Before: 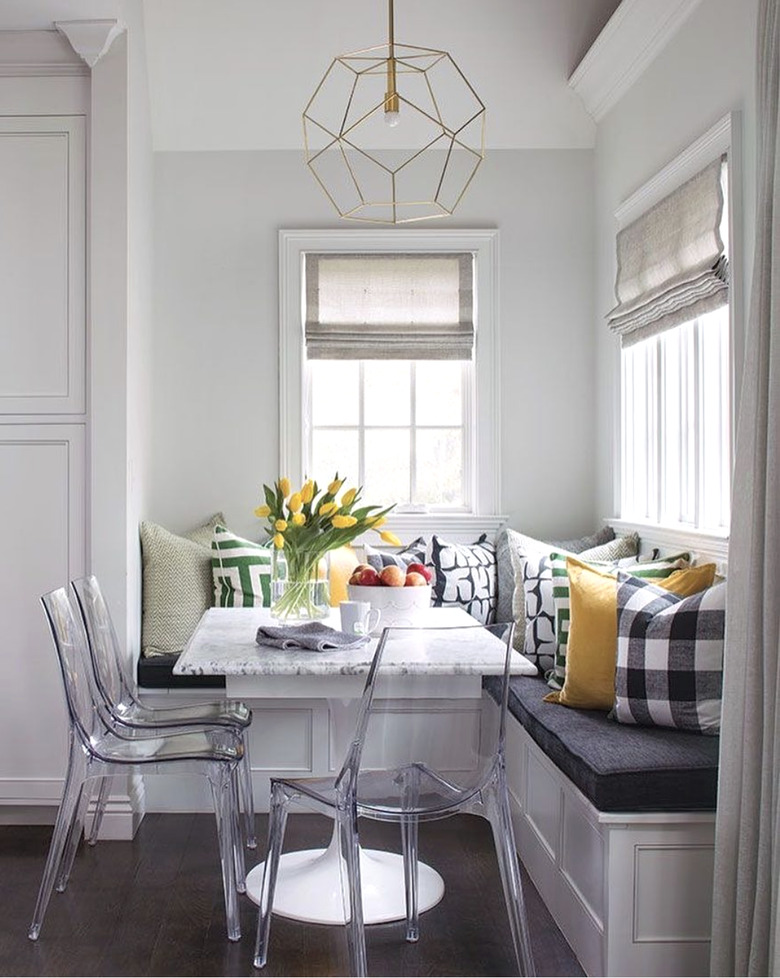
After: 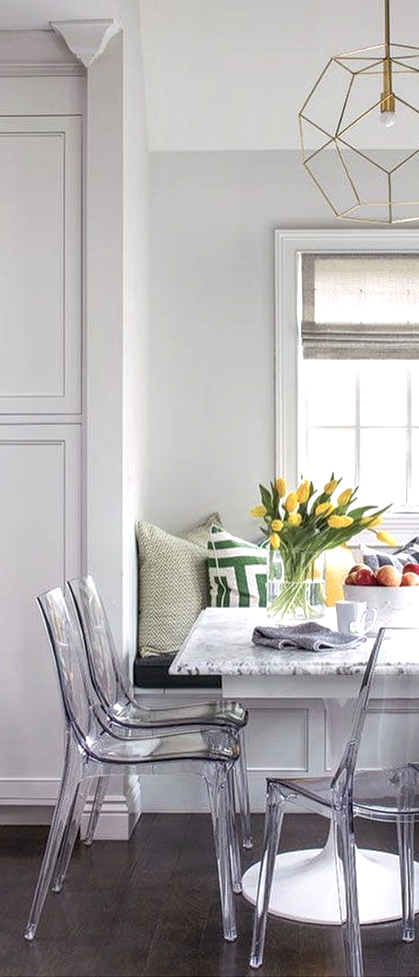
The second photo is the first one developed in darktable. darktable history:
local contrast: detail 130%
exposure: exposure 0.2 EV, compensate highlight preservation false
crop: left 0.587%, right 45.588%, bottom 0.086%
